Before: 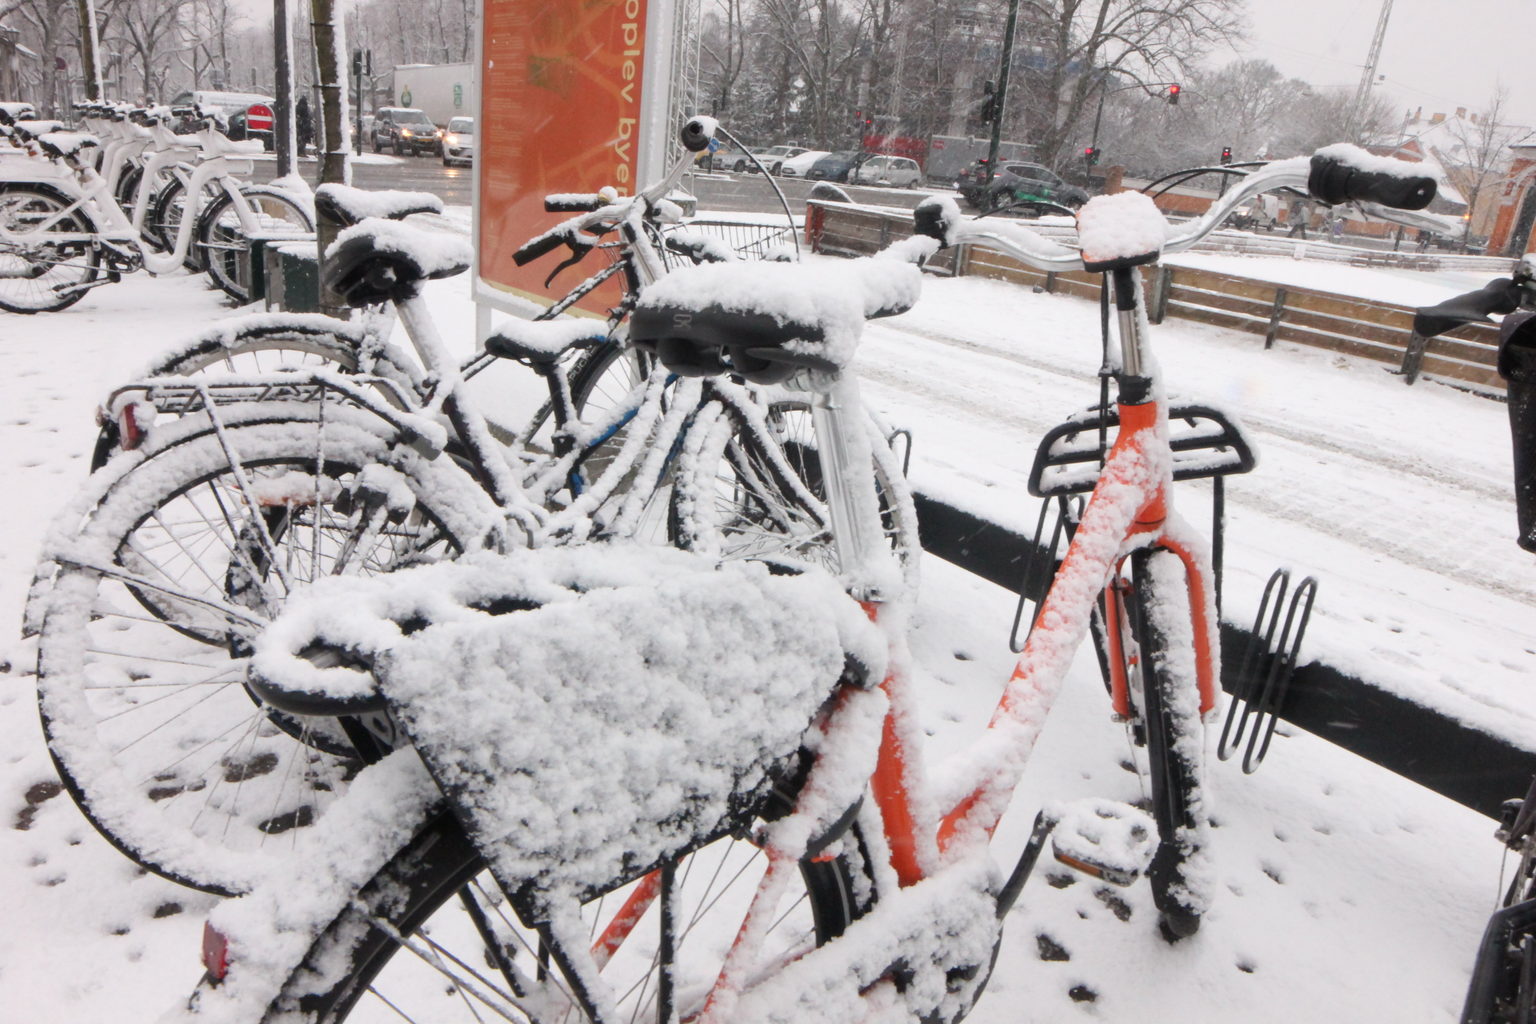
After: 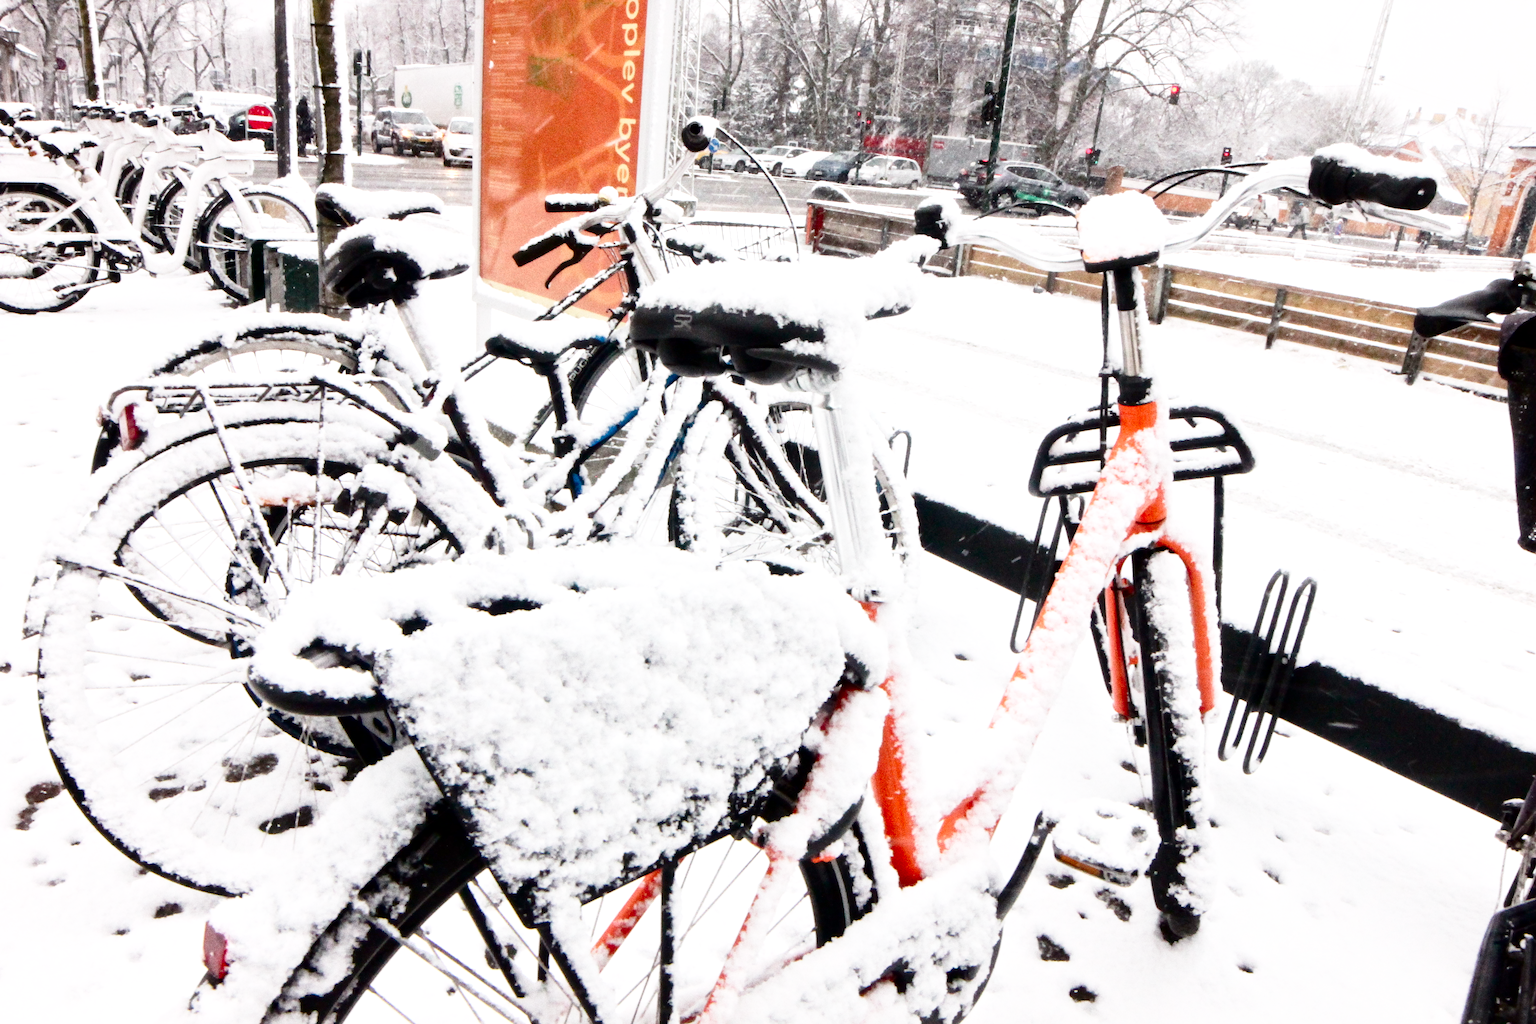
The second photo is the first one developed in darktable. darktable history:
base curve: curves: ch0 [(0, 0) (0.028, 0.03) (0.121, 0.232) (0.46, 0.748) (0.859, 0.968) (1, 1)], preserve colors none
contrast brightness saturation: contrast 0.19, brightness -0.24, saturation 0.11
local contrast: mode bilateral grid, contrast 30, coarseness 25, midtone range 0.2
exposure: exposure 0.4 EV, compensate highlight preservation false
grain: coarseness 0.09 ISO, strength 40%
